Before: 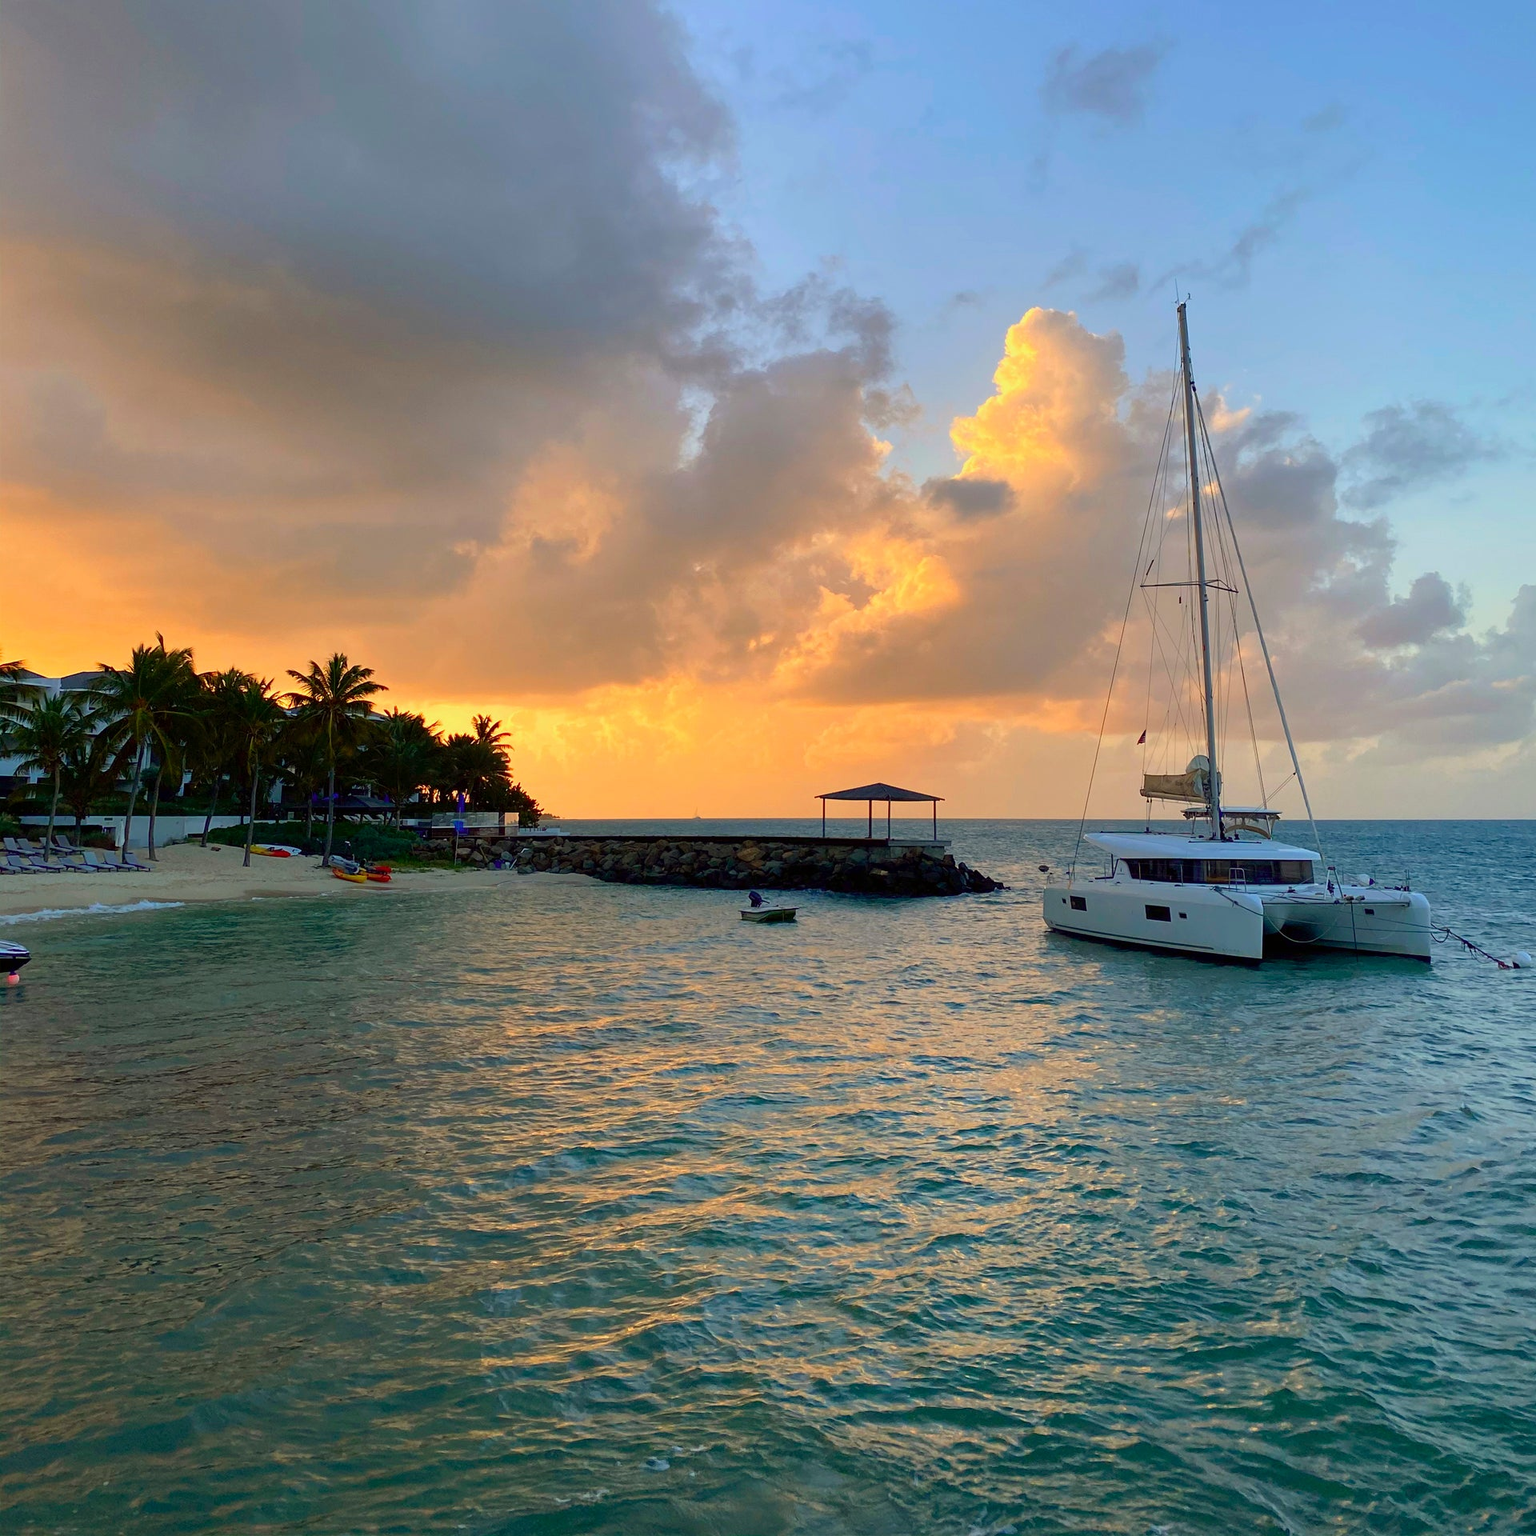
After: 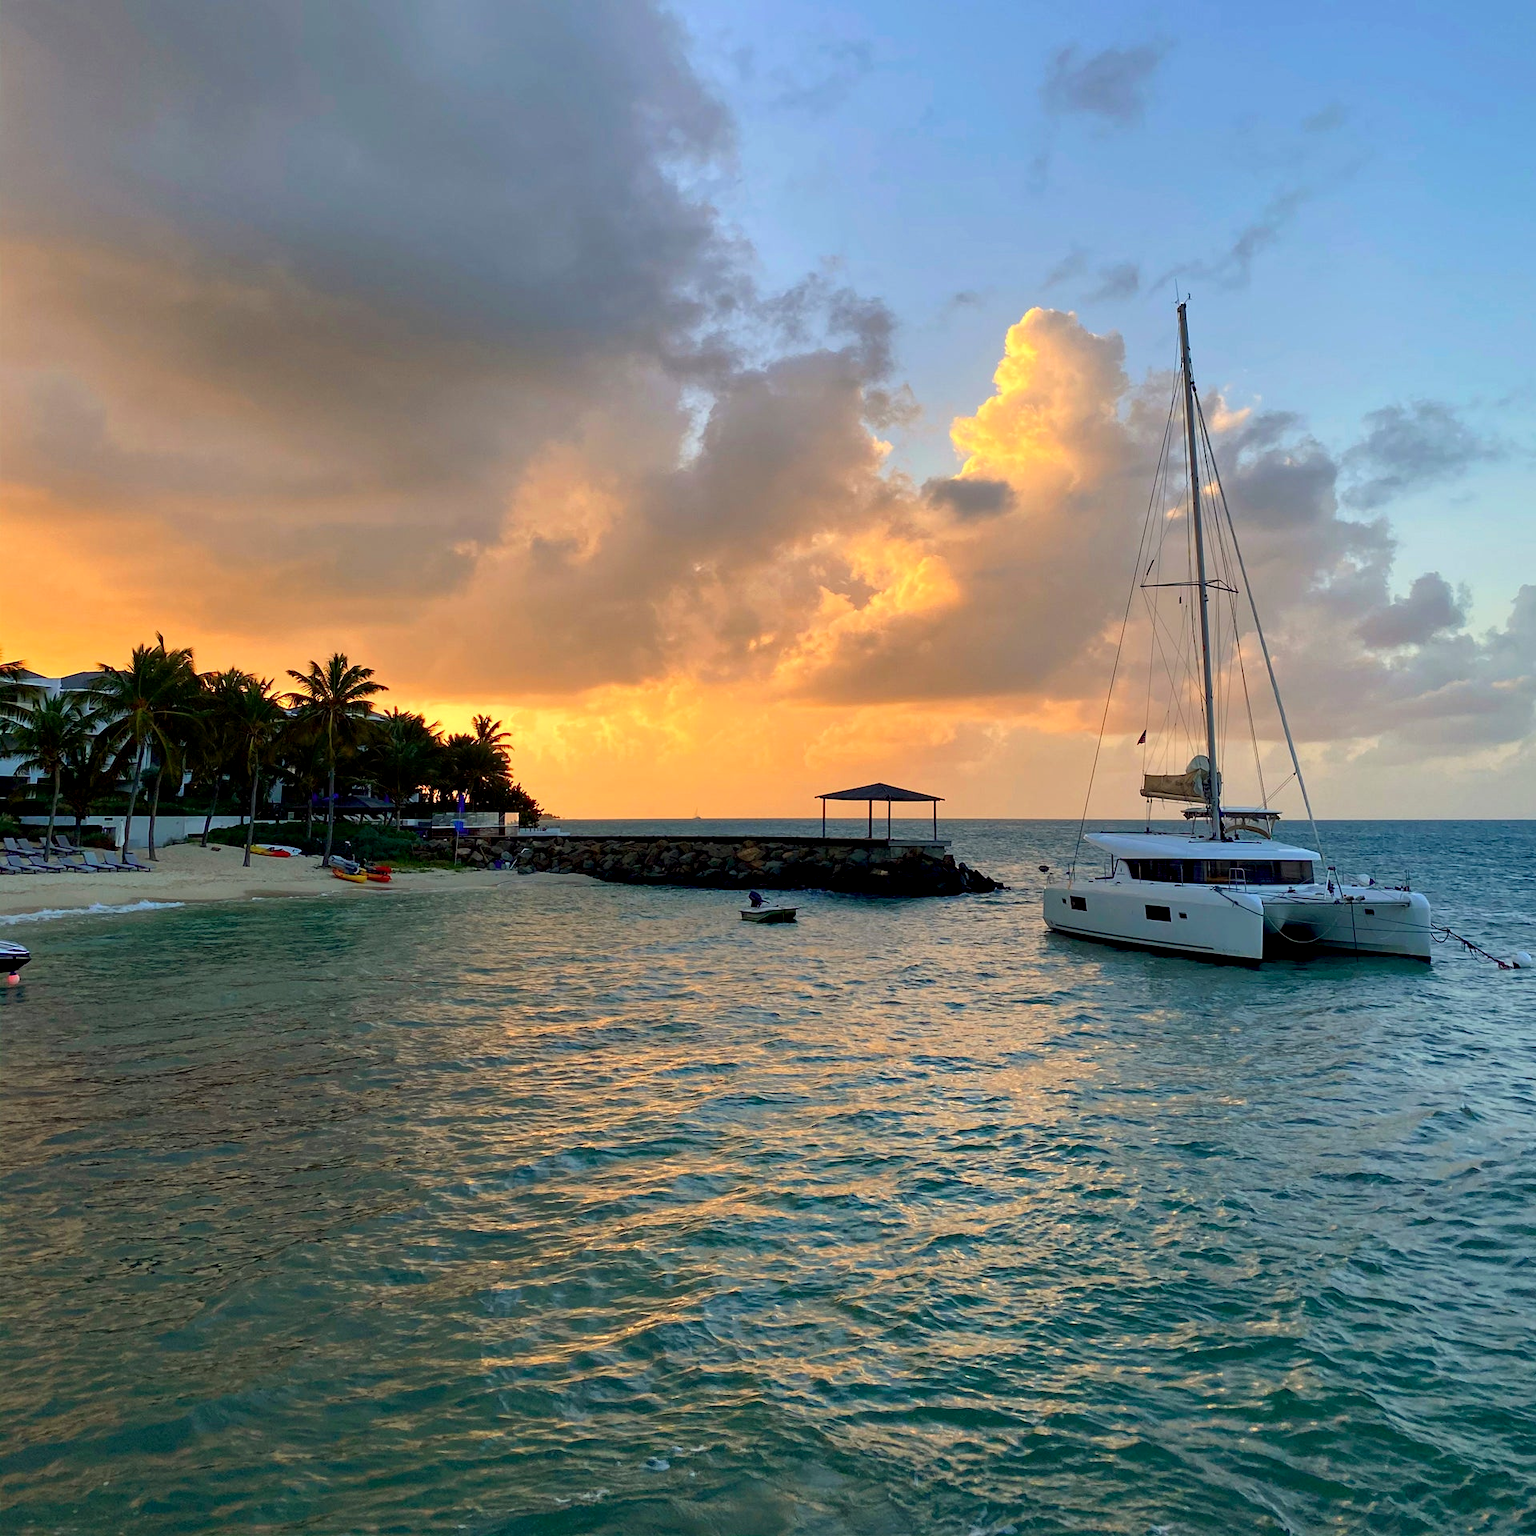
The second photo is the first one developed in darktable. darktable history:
contrast equalizer: octaves 7, y [[0.535, 0.543, 0.548, 0.548, 0.542, 0.532], [0.5 ×6], [0.5 ×6], [0 ×6], [0 ×6]]
